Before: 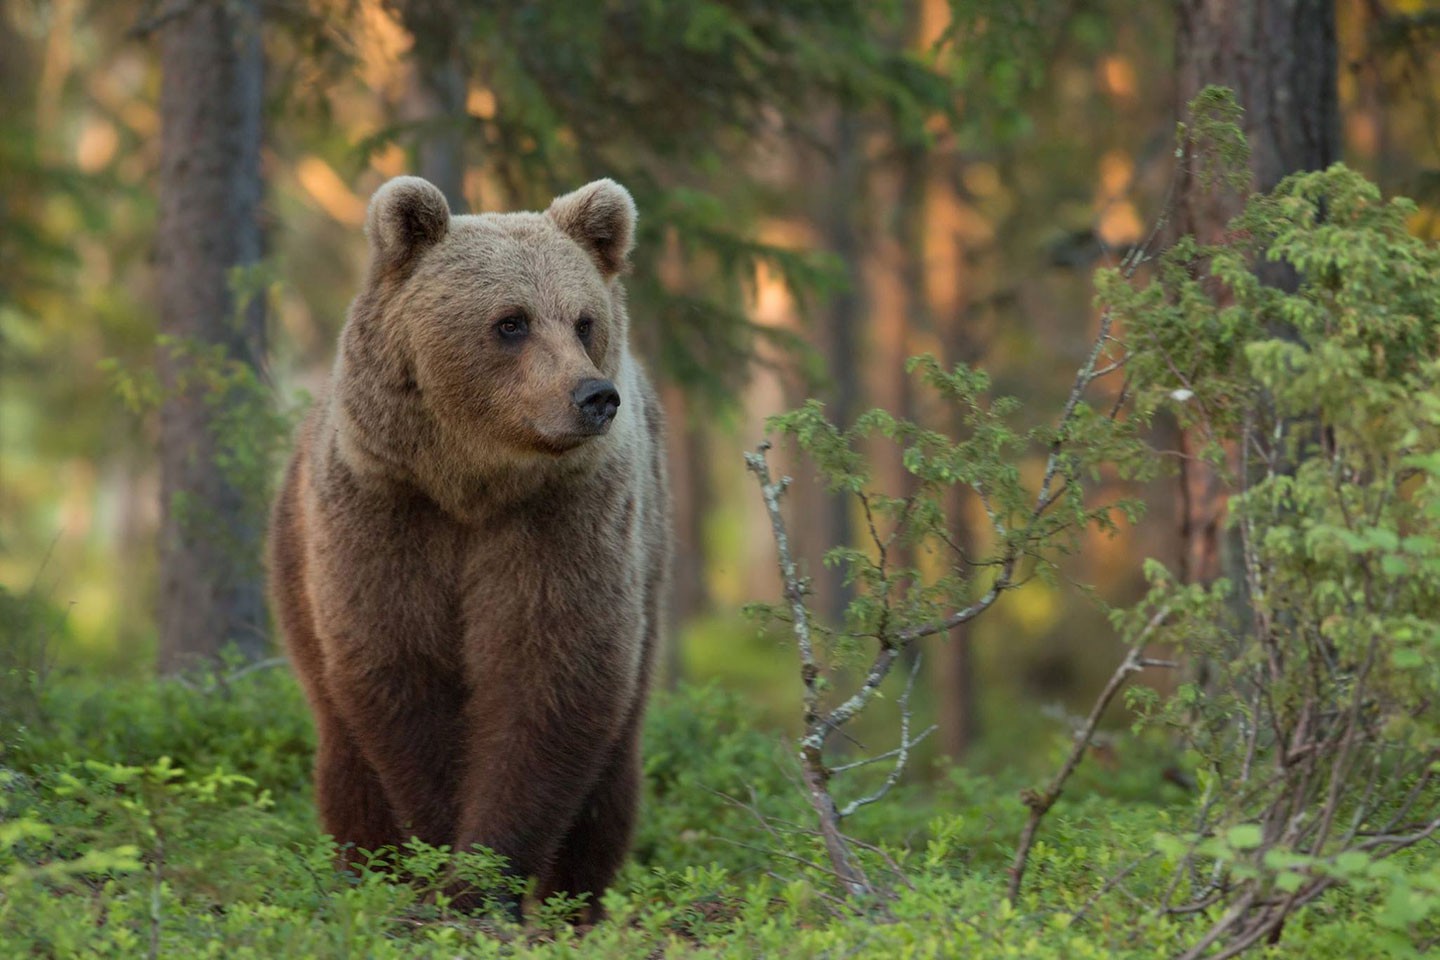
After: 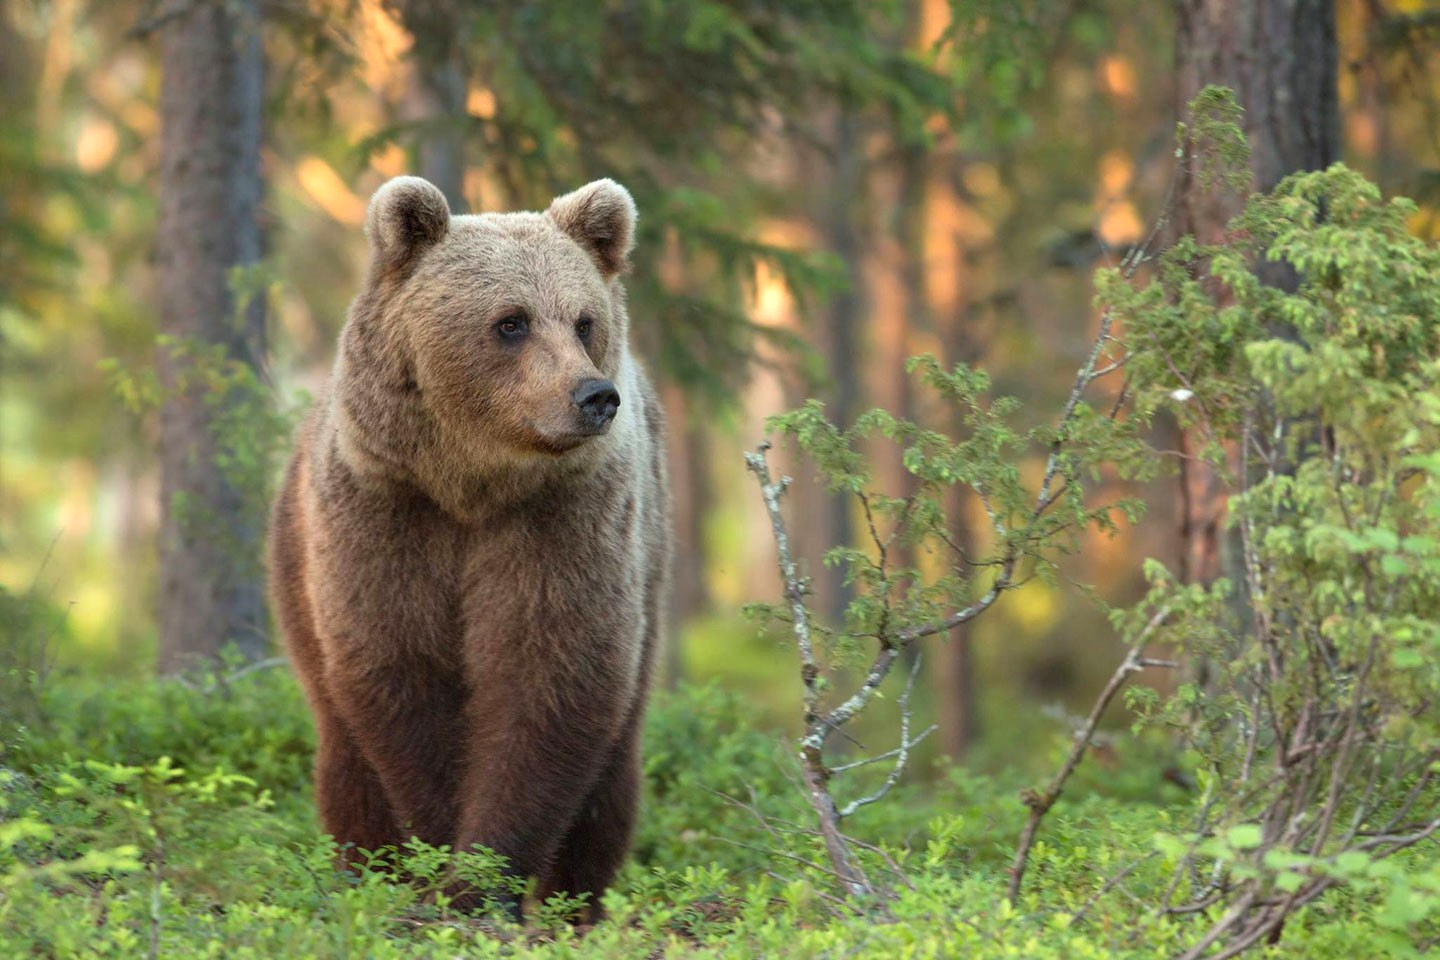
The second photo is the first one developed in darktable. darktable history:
tone equalizer: on, module defaults
exposure: black level correction 0, exposure 0.704 EV, compensate exposure bias true, compensate highlight preservation false
